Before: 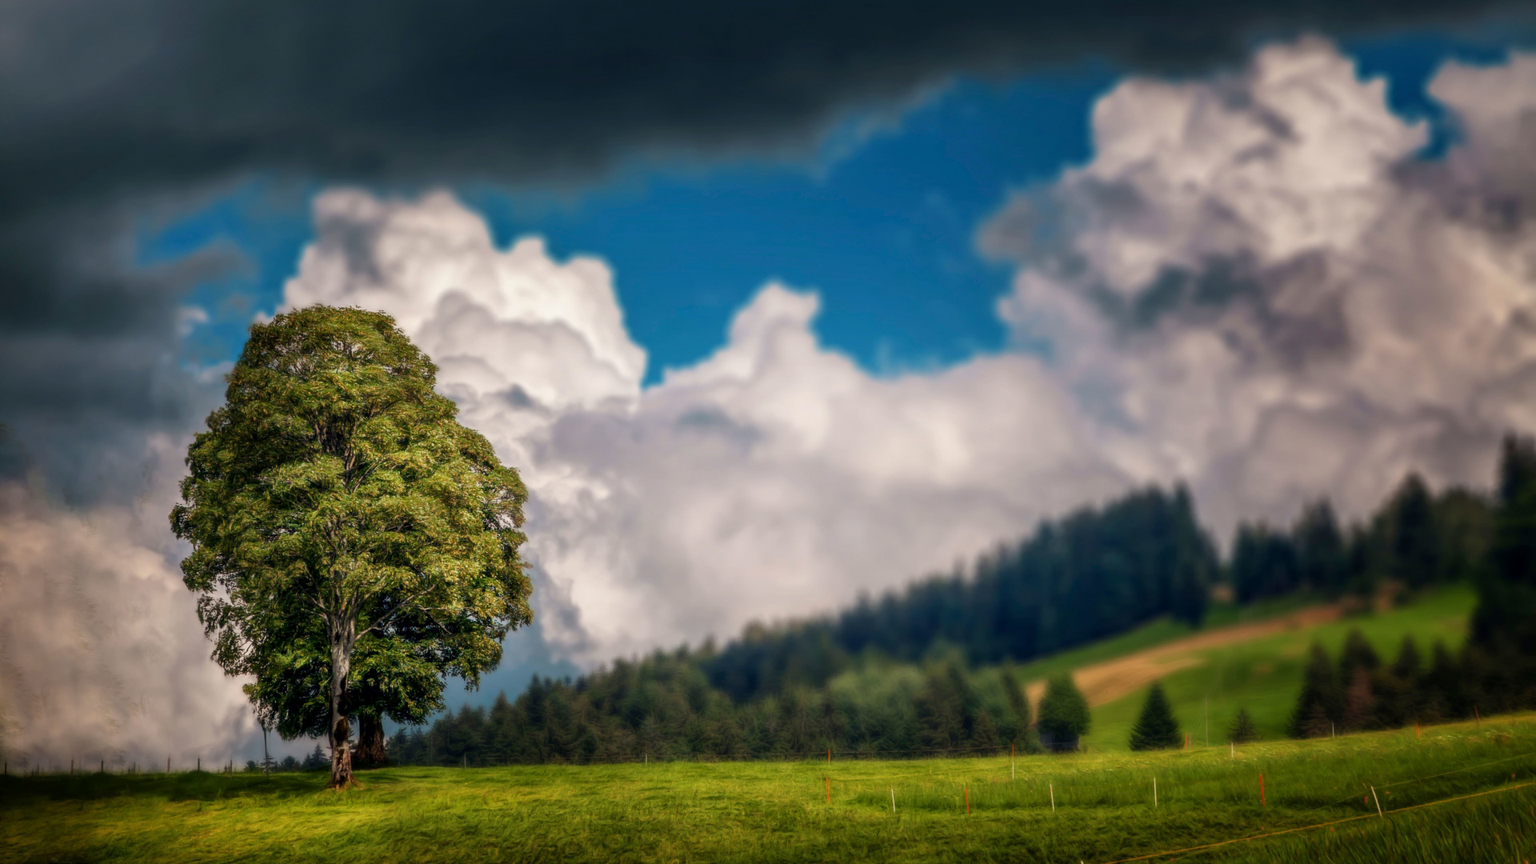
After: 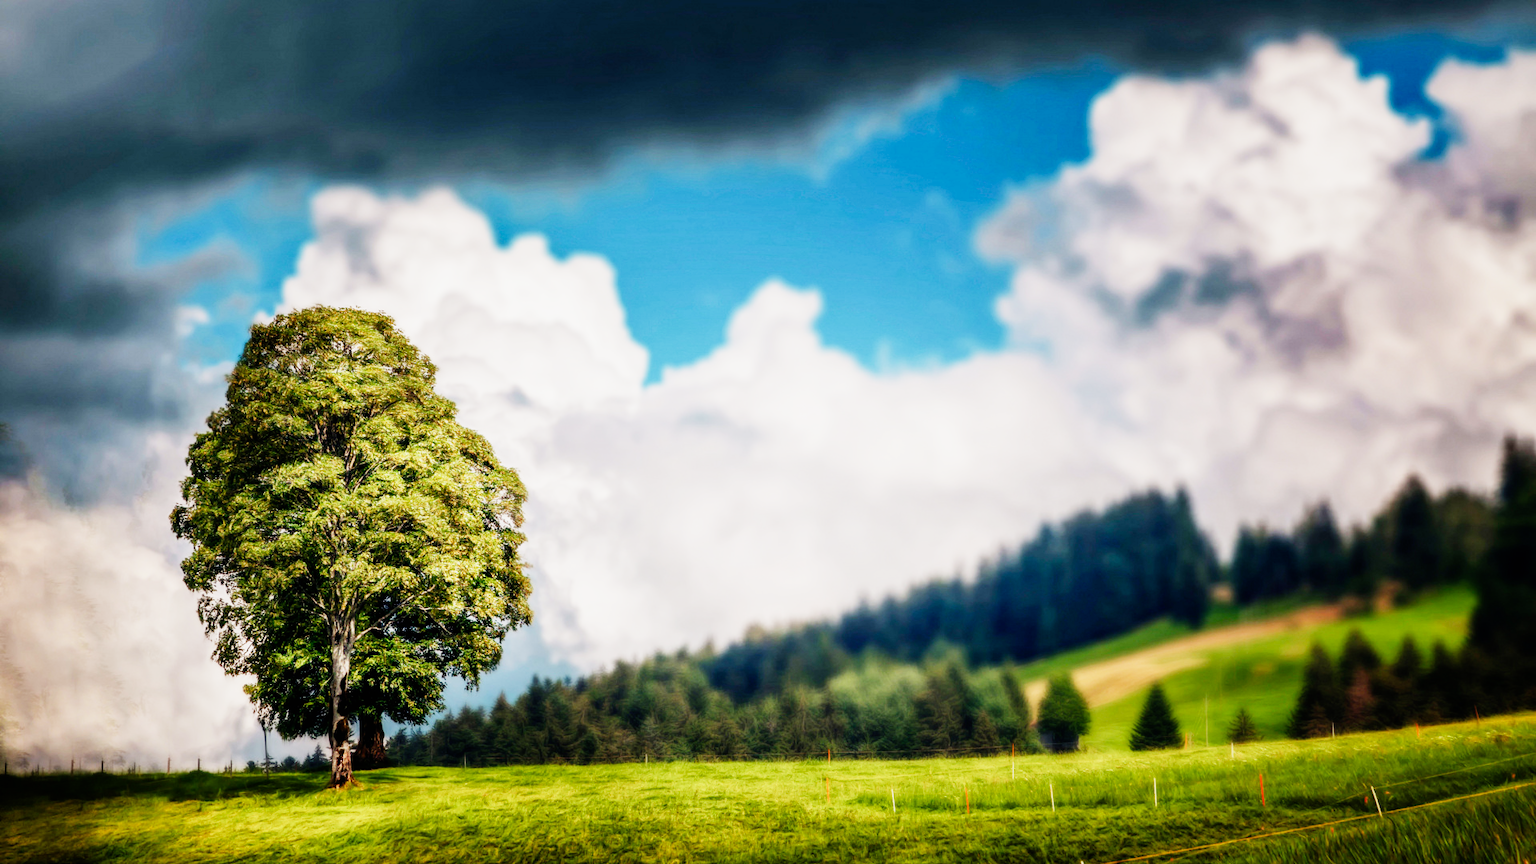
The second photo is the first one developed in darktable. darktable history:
sigmoid: contrast 1.81, skew -0.21, preserve hue 0%, red attenuation 0.1, red rotation 0.035, green attenuation 0.1, green rotation -0.017, blue attenuation 0.15, blue rotation -0.052, base primaries Rec2020
exposure: black level correction 0, exposure 1.45 EV, compensate exposure bias true, compensate highlight preservation false
